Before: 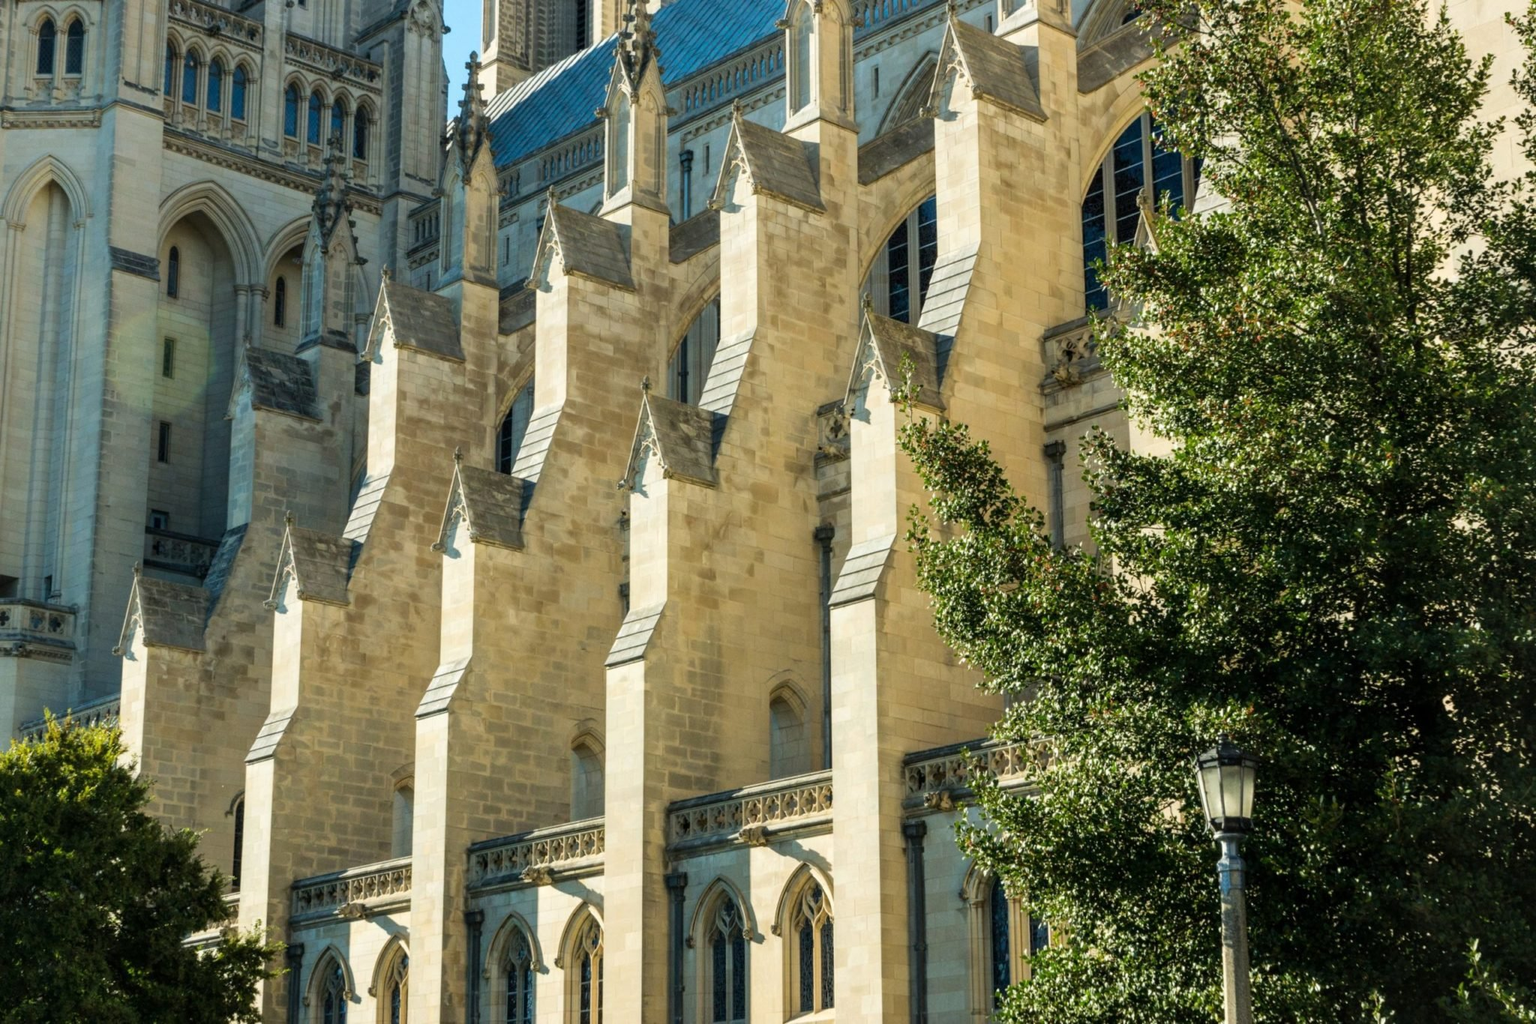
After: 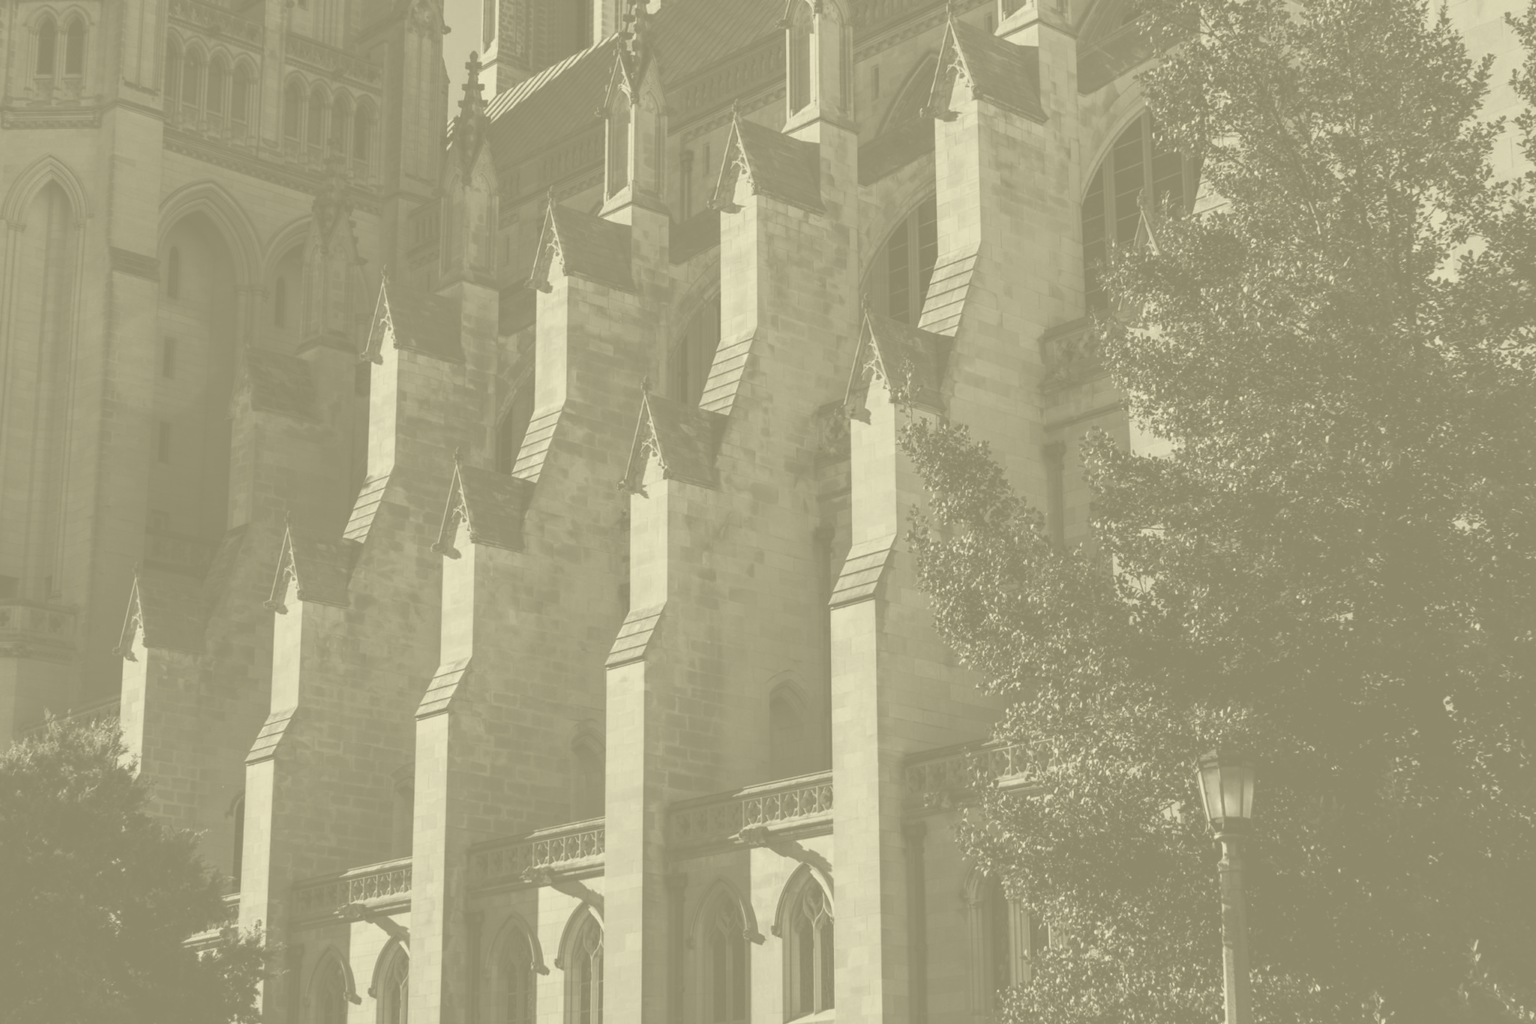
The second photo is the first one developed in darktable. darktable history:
tone equalizer: on, module defaults
filmic rgb: black relative exposure -7.5 EV, white relative exposure 5 EV, hardness 3.31, contrast 1.3, contrast in shadows safe
colorize: hue 43.2°, saturation 40%, version 1
tone curve: curves: ch0 [(0, 0) (0.765, 0.349) (1, 1)], color space Lab, linked channels, preserve colors none
